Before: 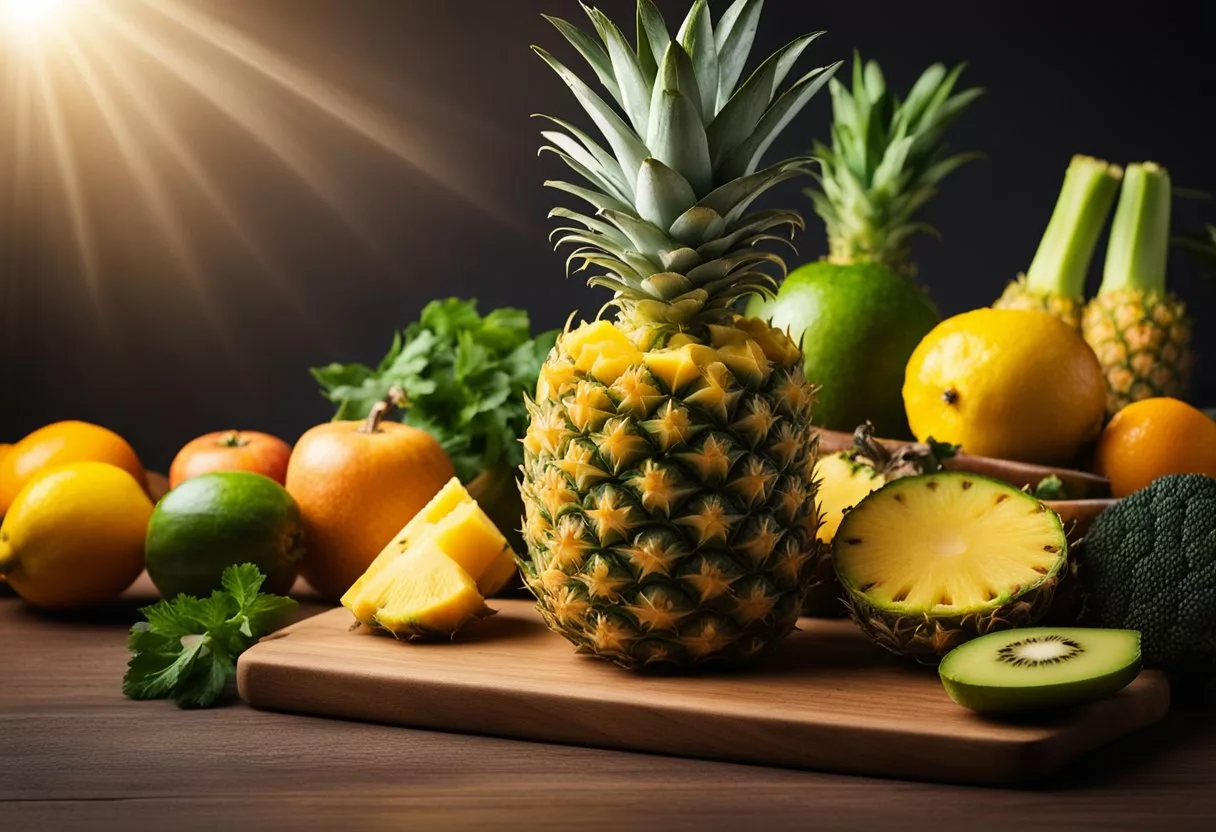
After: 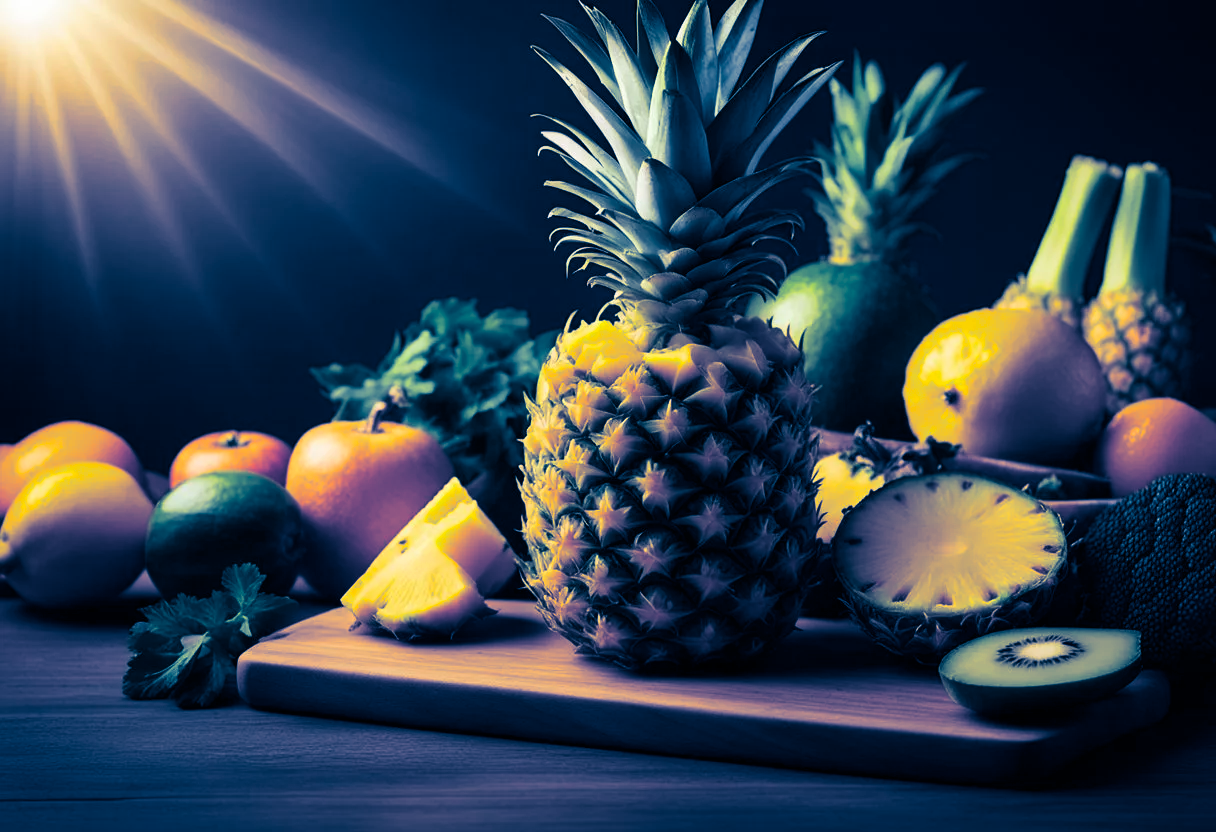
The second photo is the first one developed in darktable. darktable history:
split-toning: shadows › hue 226.8°, shadows › saturation 1, highlights › saturation 0, balance -61.41
contrast brightness saturation: brightness -0.02, saturation 0.35
